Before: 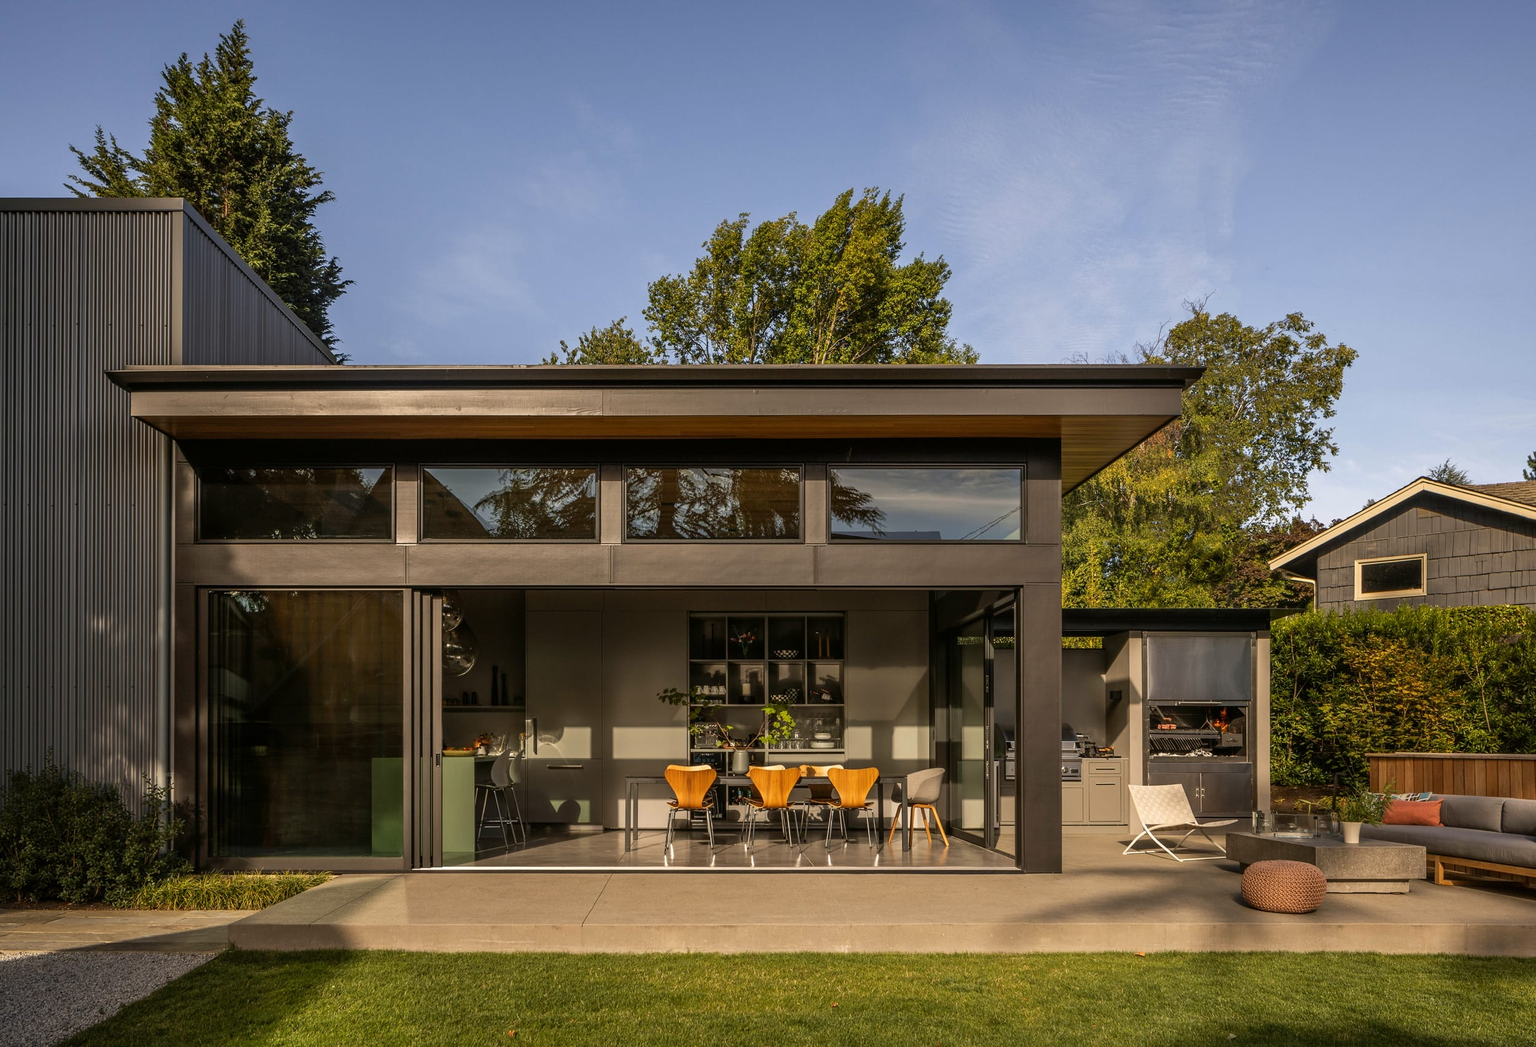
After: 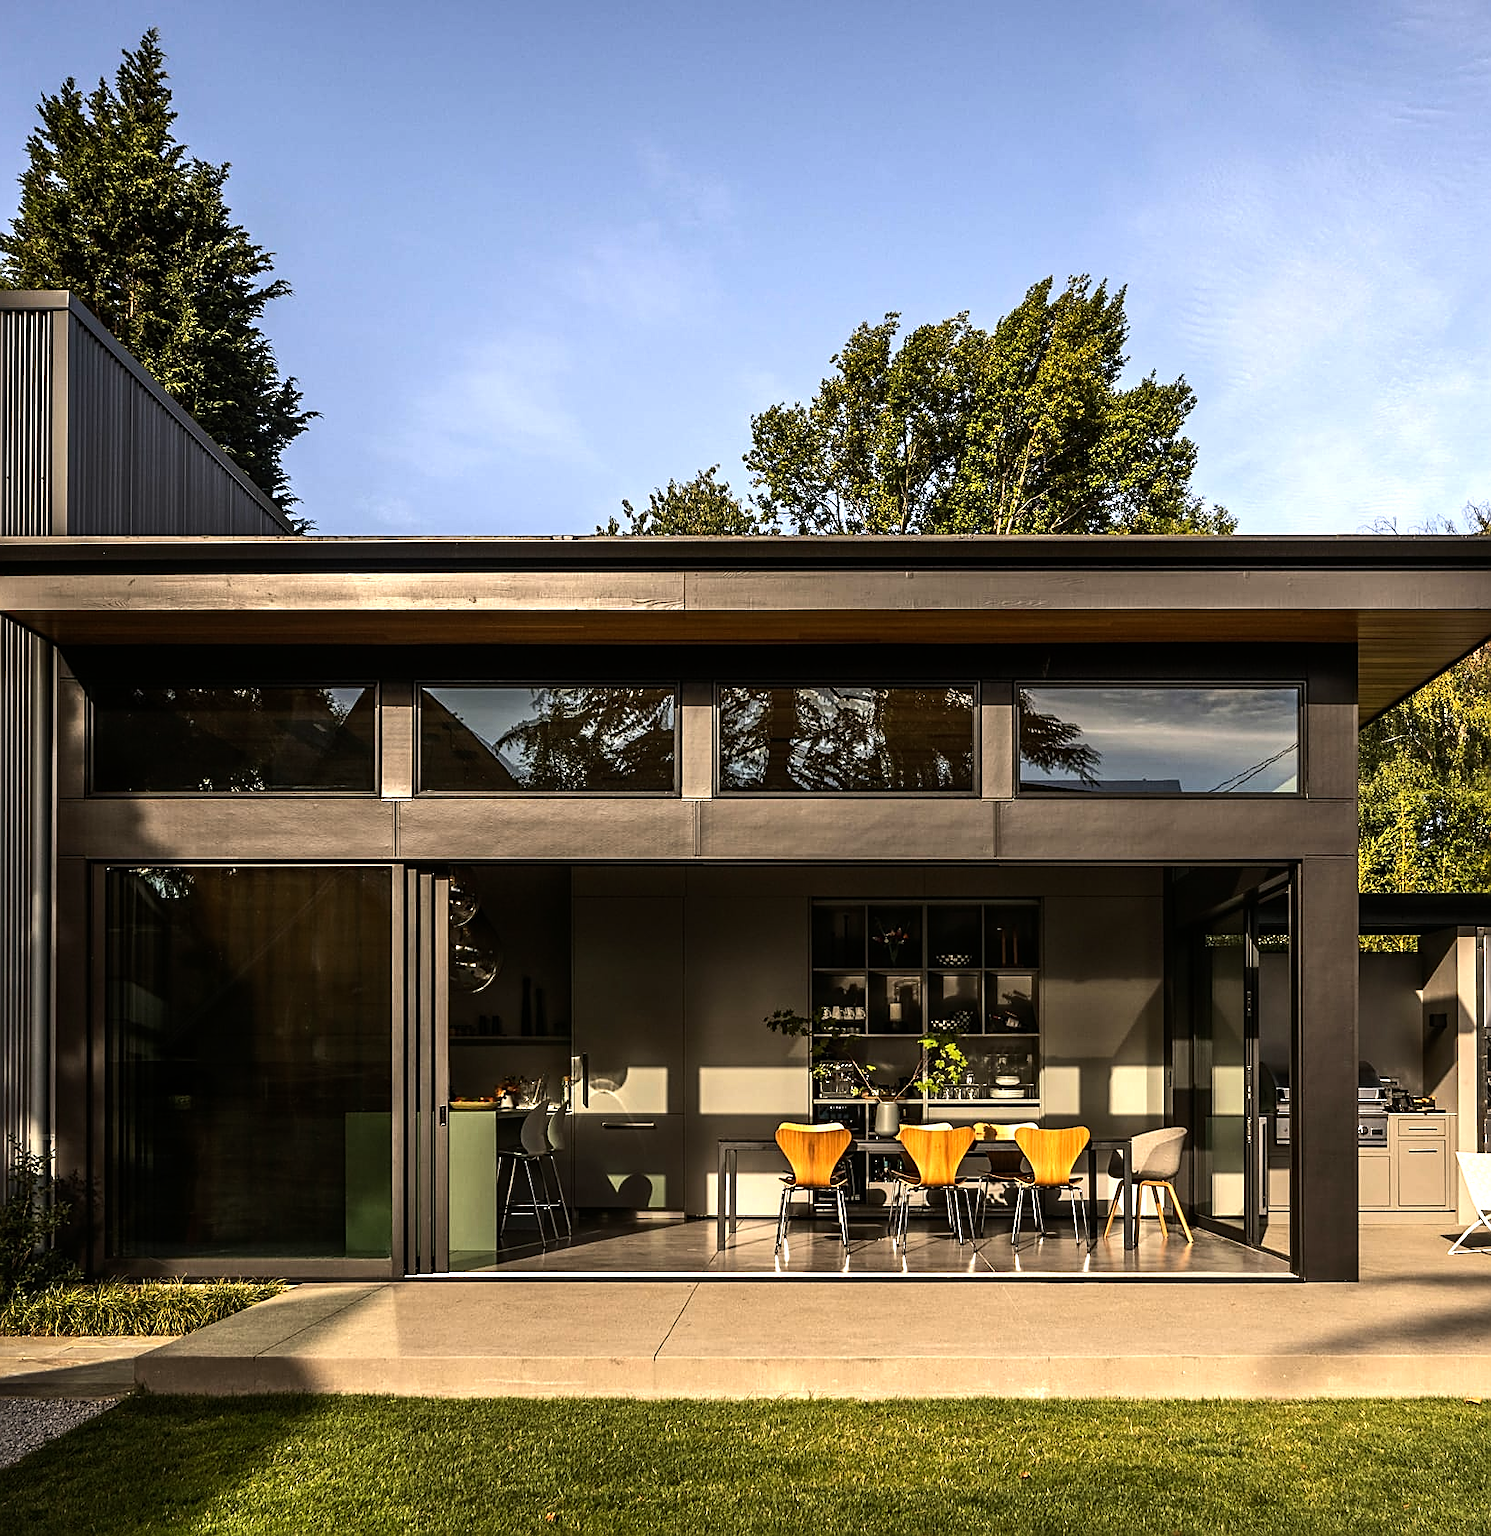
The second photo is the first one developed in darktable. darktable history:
tone equalizer: -8 EV -1.06 EV, -7 EV -1.01 EV, -6 EV -0.885 EV, -5 EV -0.608 EV, -3 EV 0.598 EV, -2 EV 0.887 EV, -1 EV 1.01 EV, +0 EV 1.08 EV, edges refinement/feathering 500, mask exposure compensation -1.57 EV, preserve details no
crop and rotate: left 8.917%, right 24.92%
sharpen: on, module defaults
